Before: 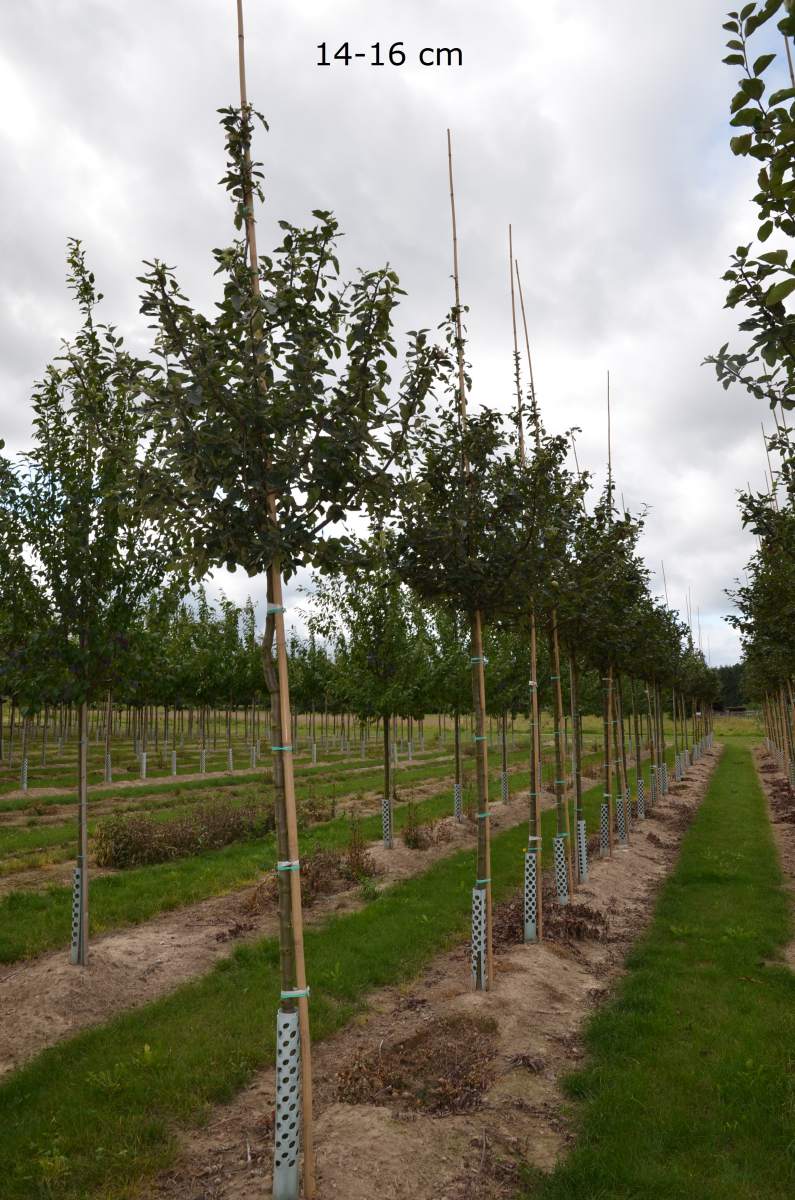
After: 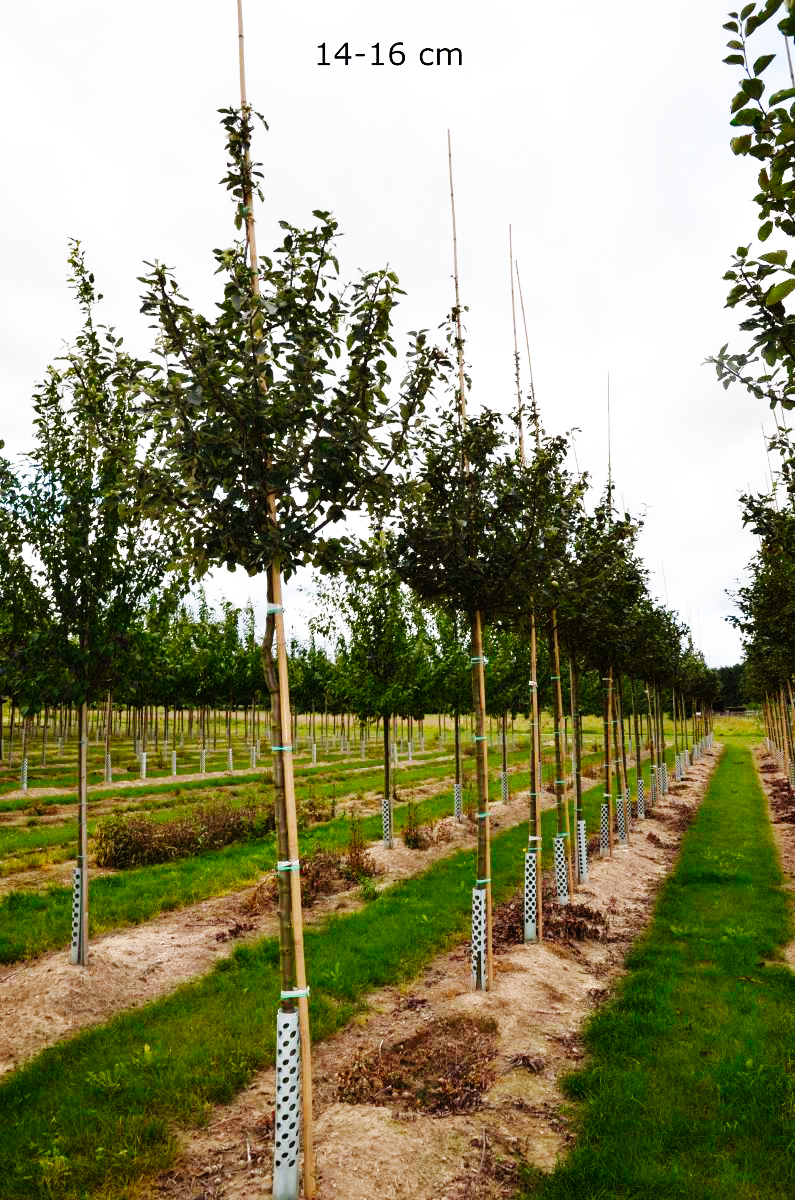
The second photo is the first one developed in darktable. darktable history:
base curve: curves: ch0 [(0, 0) (0, 0) (0.002, 0.001) (0.008, 0.003) (0.019, 0.011) (0.037, 0.037) (0.064, 0.11) (0.102, 0.232) (0.152, 0.379) (0.216, 0.524) (0.296, 0.665) (0.394, 0.789) (0.512, 0.881) (0.651, 0.945) (0.813, 0.986) (1, 1)], preserve colors none
